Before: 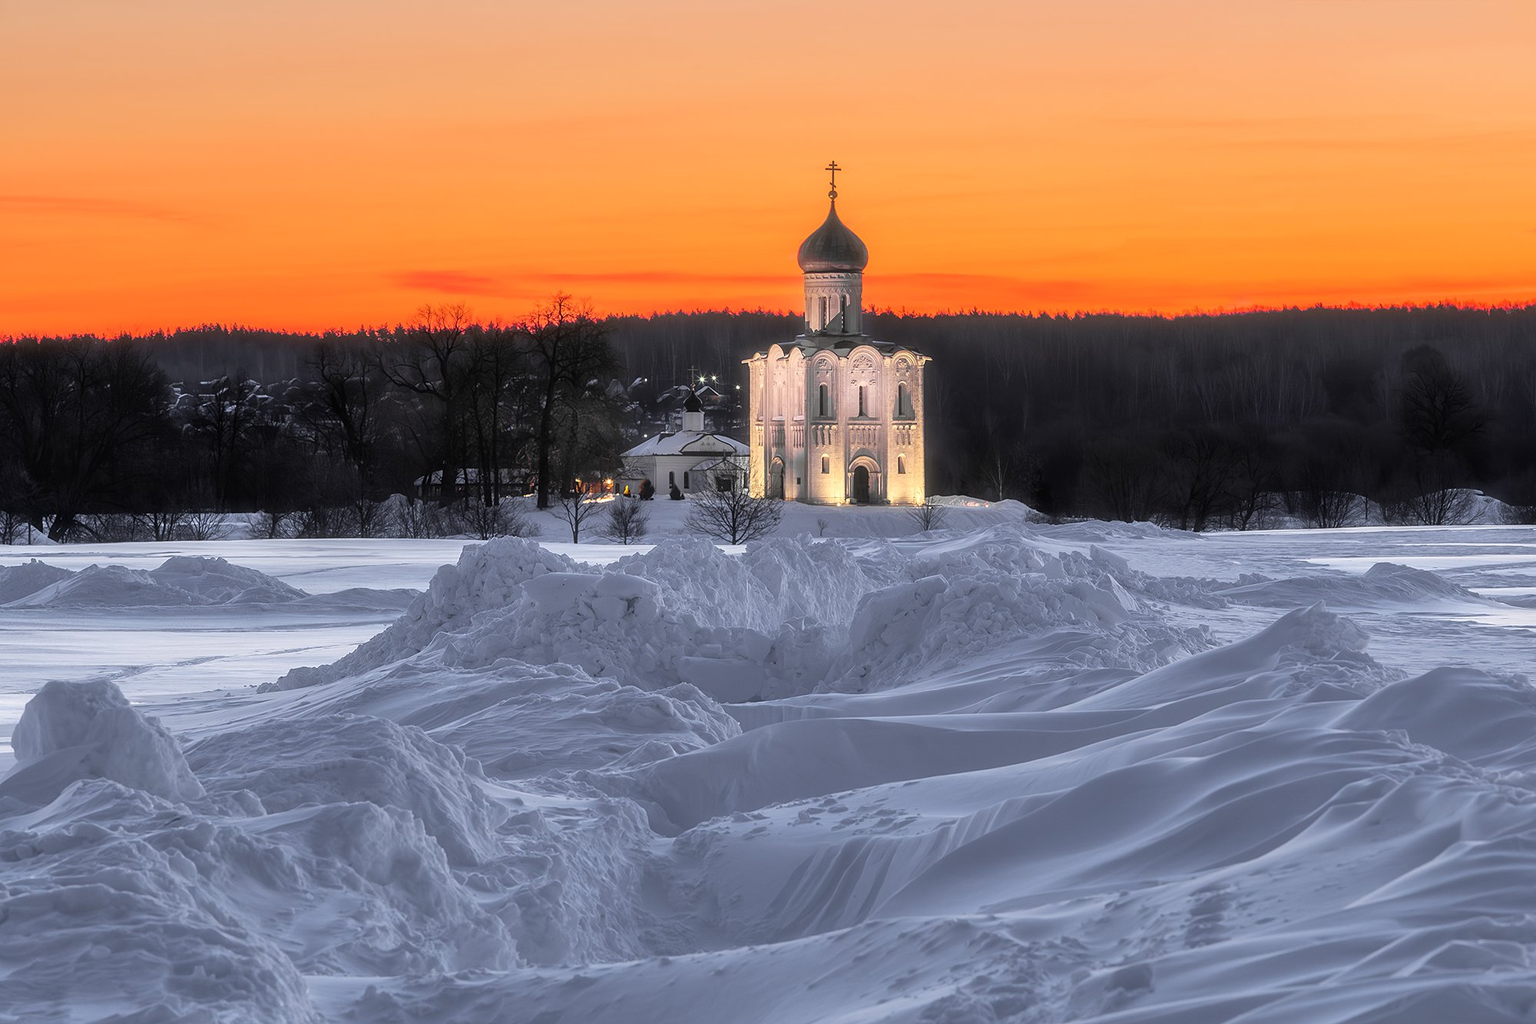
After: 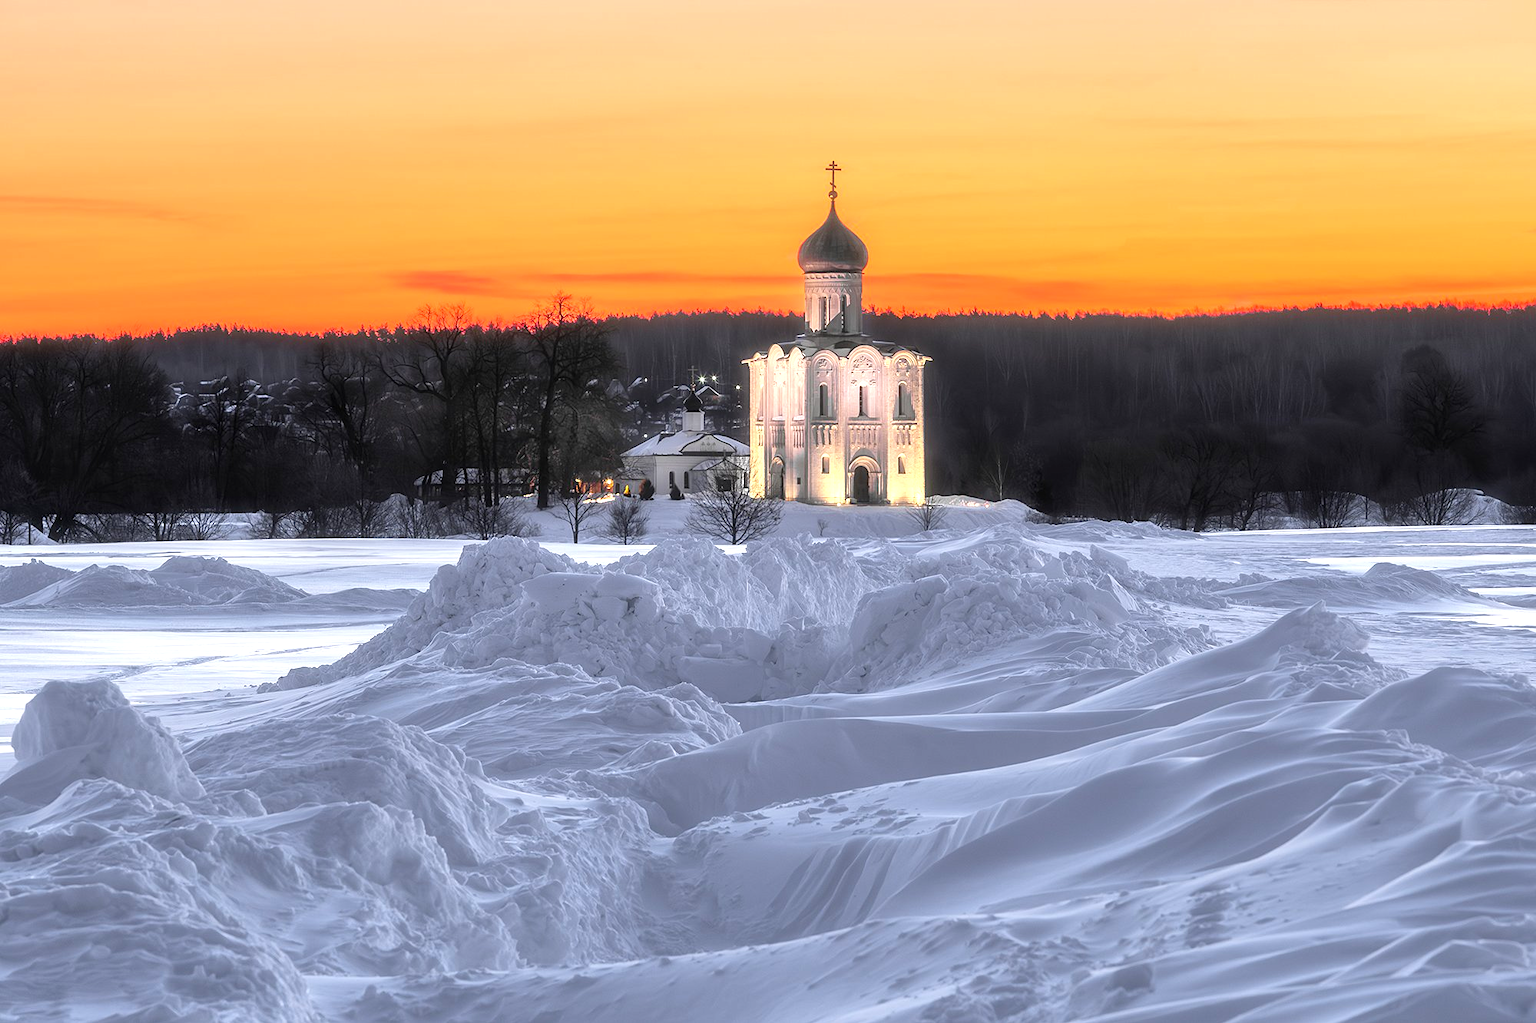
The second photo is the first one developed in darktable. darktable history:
exposure: exposure 0.634 EV, compensate highlight preservation false
